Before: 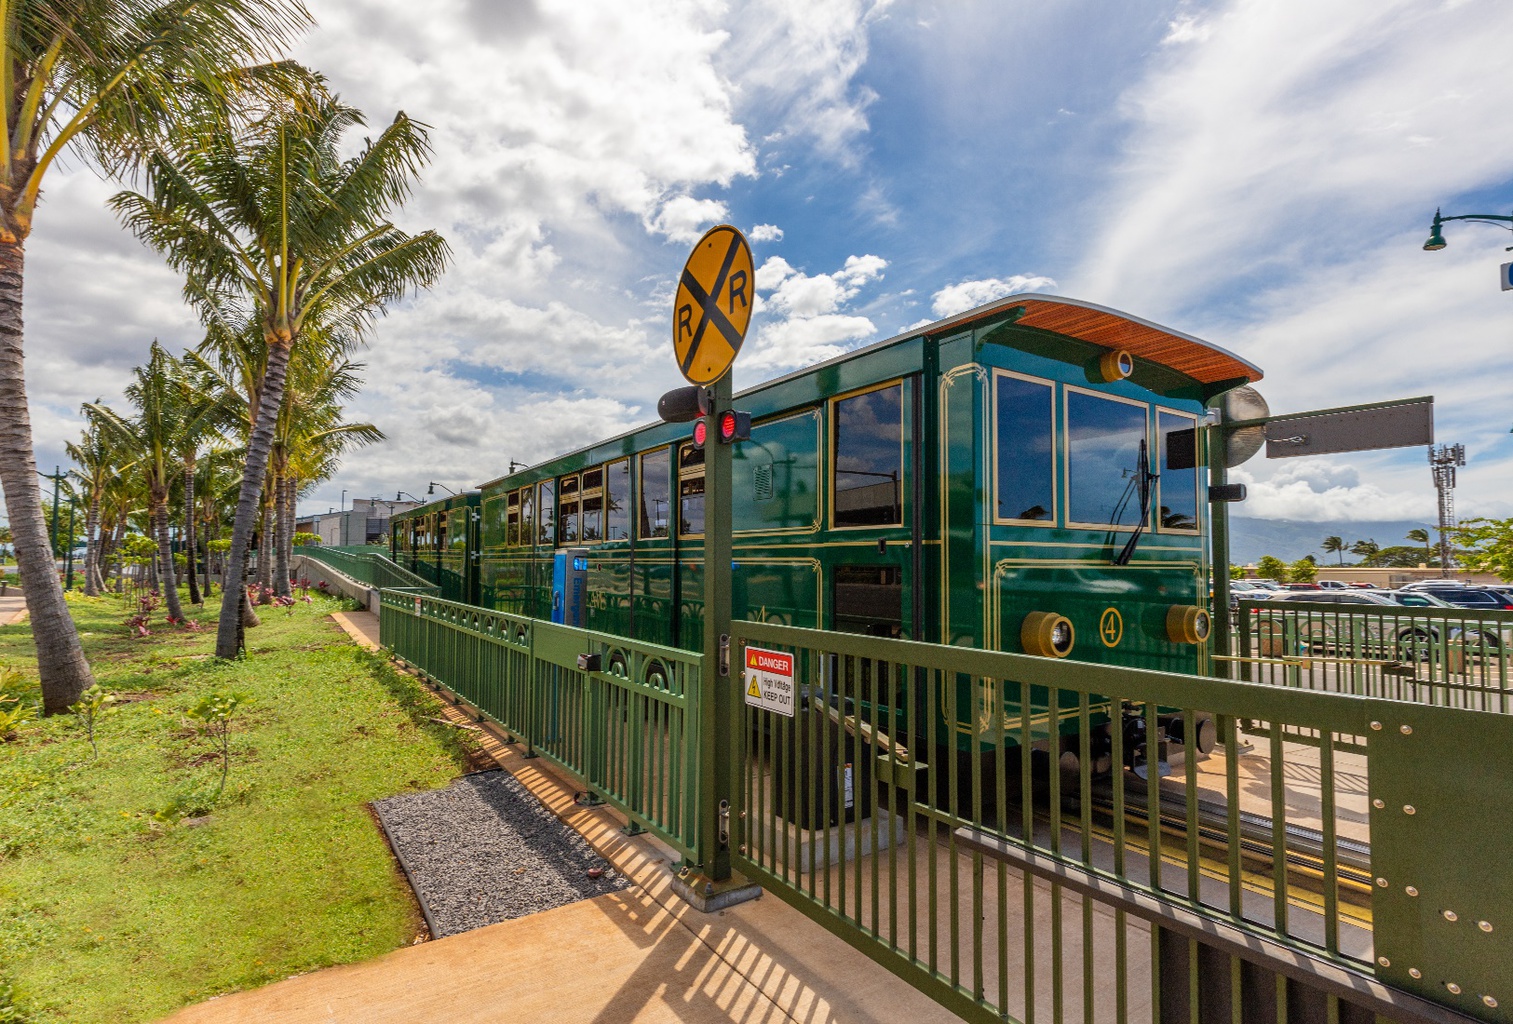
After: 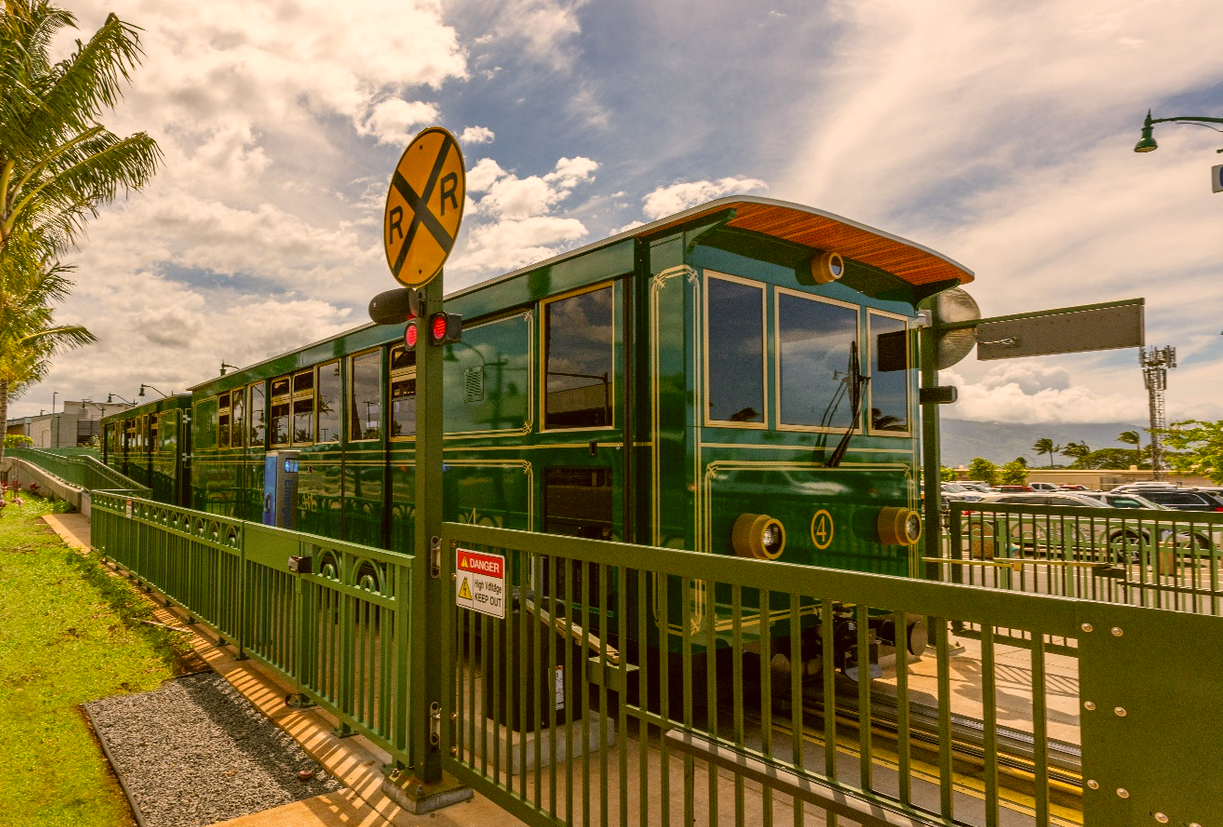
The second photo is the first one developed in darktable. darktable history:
crop: left 19.159%, top 9.58%, bottom 9.58%
color correction: highlights a* 8.98, highlights b* 15.09, shadows a* -0.49, shadows b* 26.52
